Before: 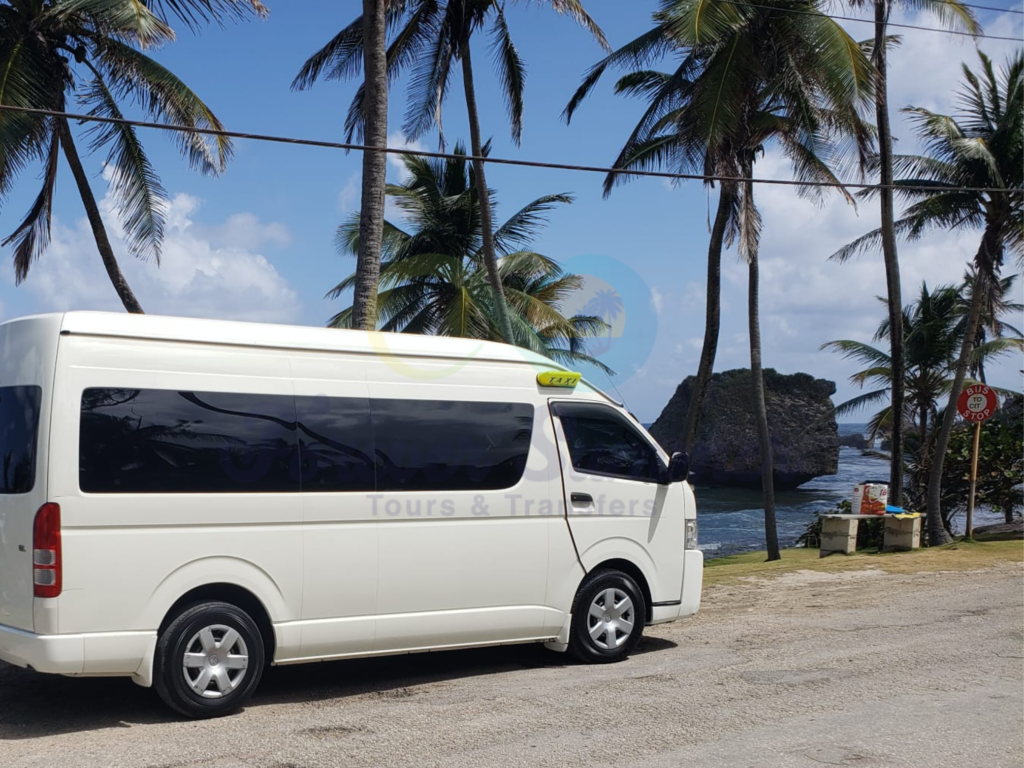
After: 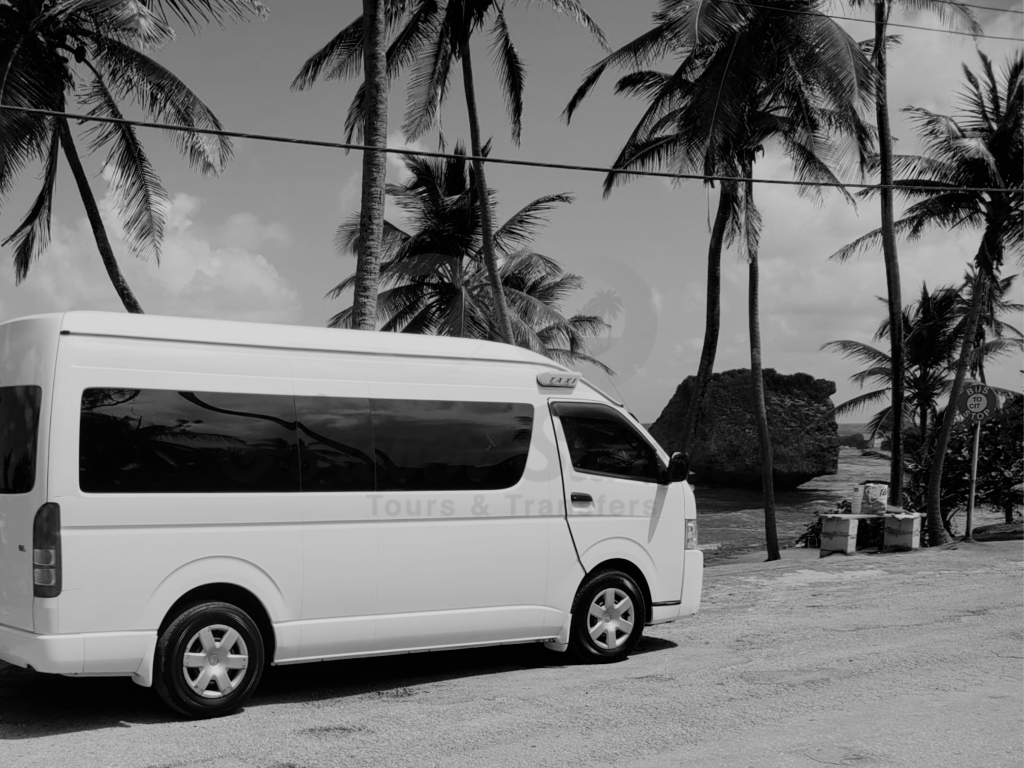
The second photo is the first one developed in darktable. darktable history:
filmic rgb: black relative exposure -7.65 EV, white relative exposure 4.56 EV, hardness 3.61, color science v6 (2022)
color balance rgb: perceptual saturation grading › global saturation 20%, perceptual saturation grading › highlights -25%, perceptual saturation grading › shadows 50%, global vibrance -25%
monochrome: on, module defaults
